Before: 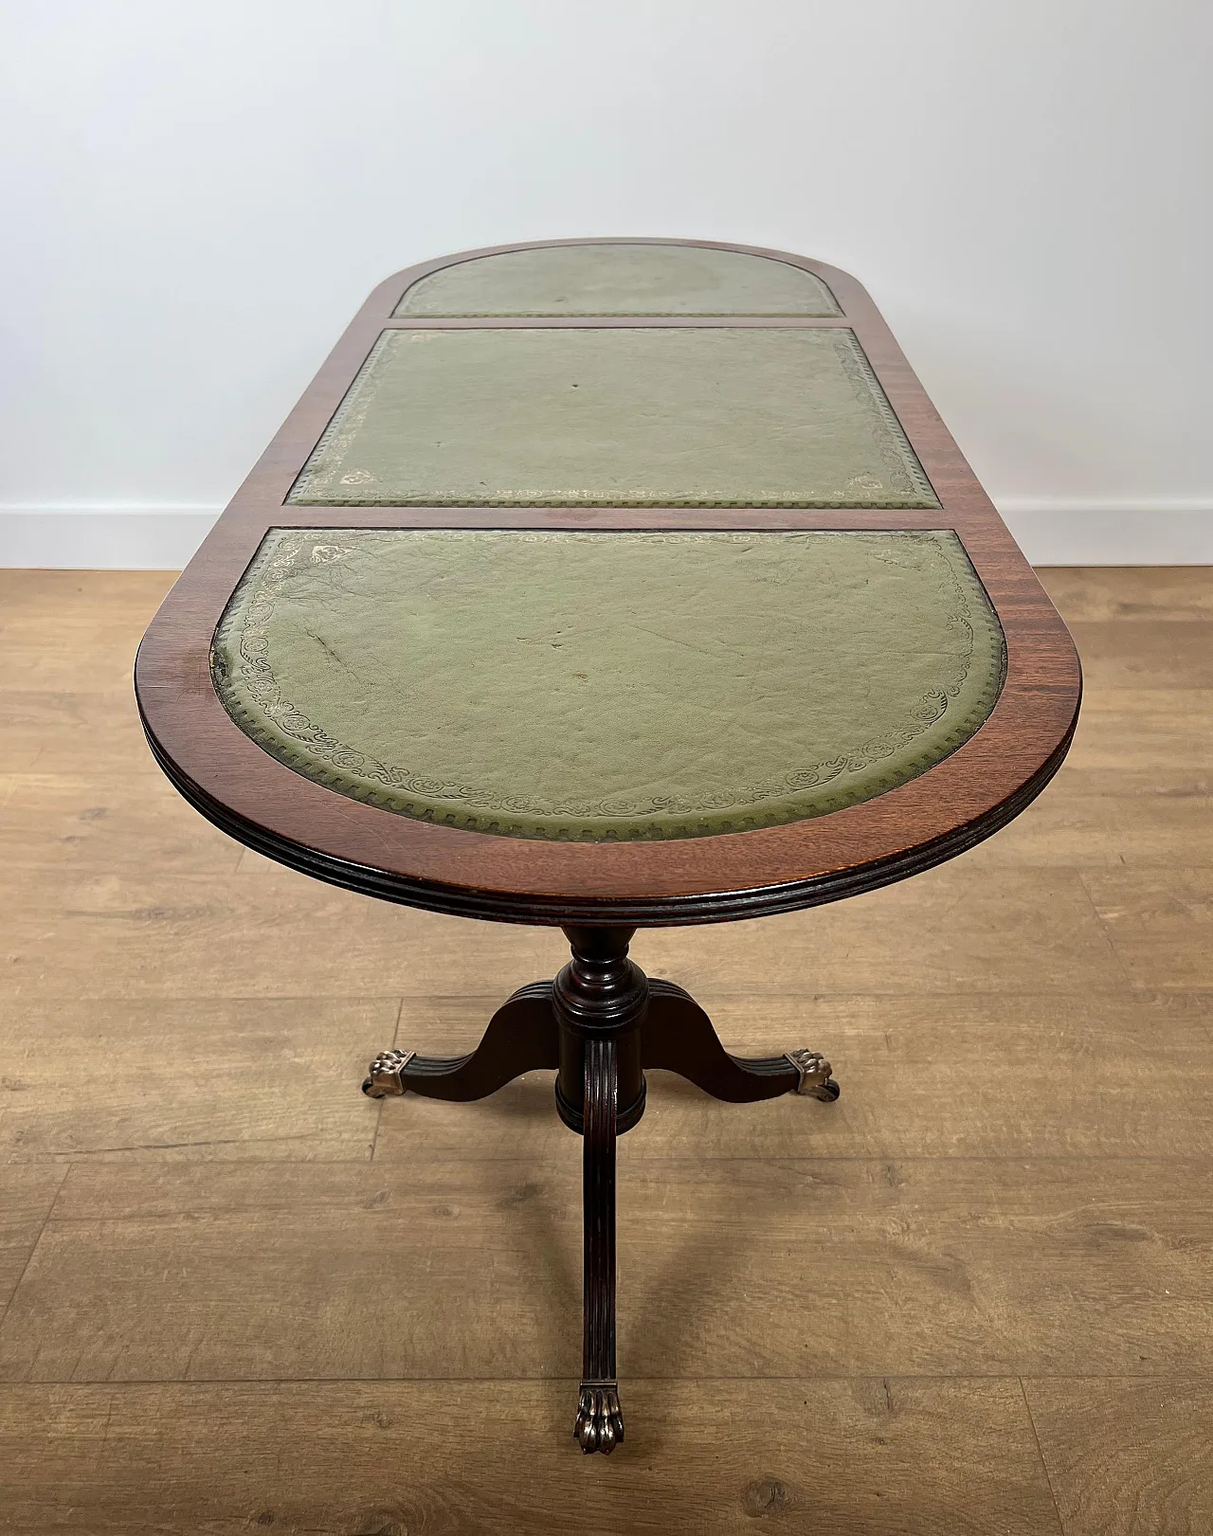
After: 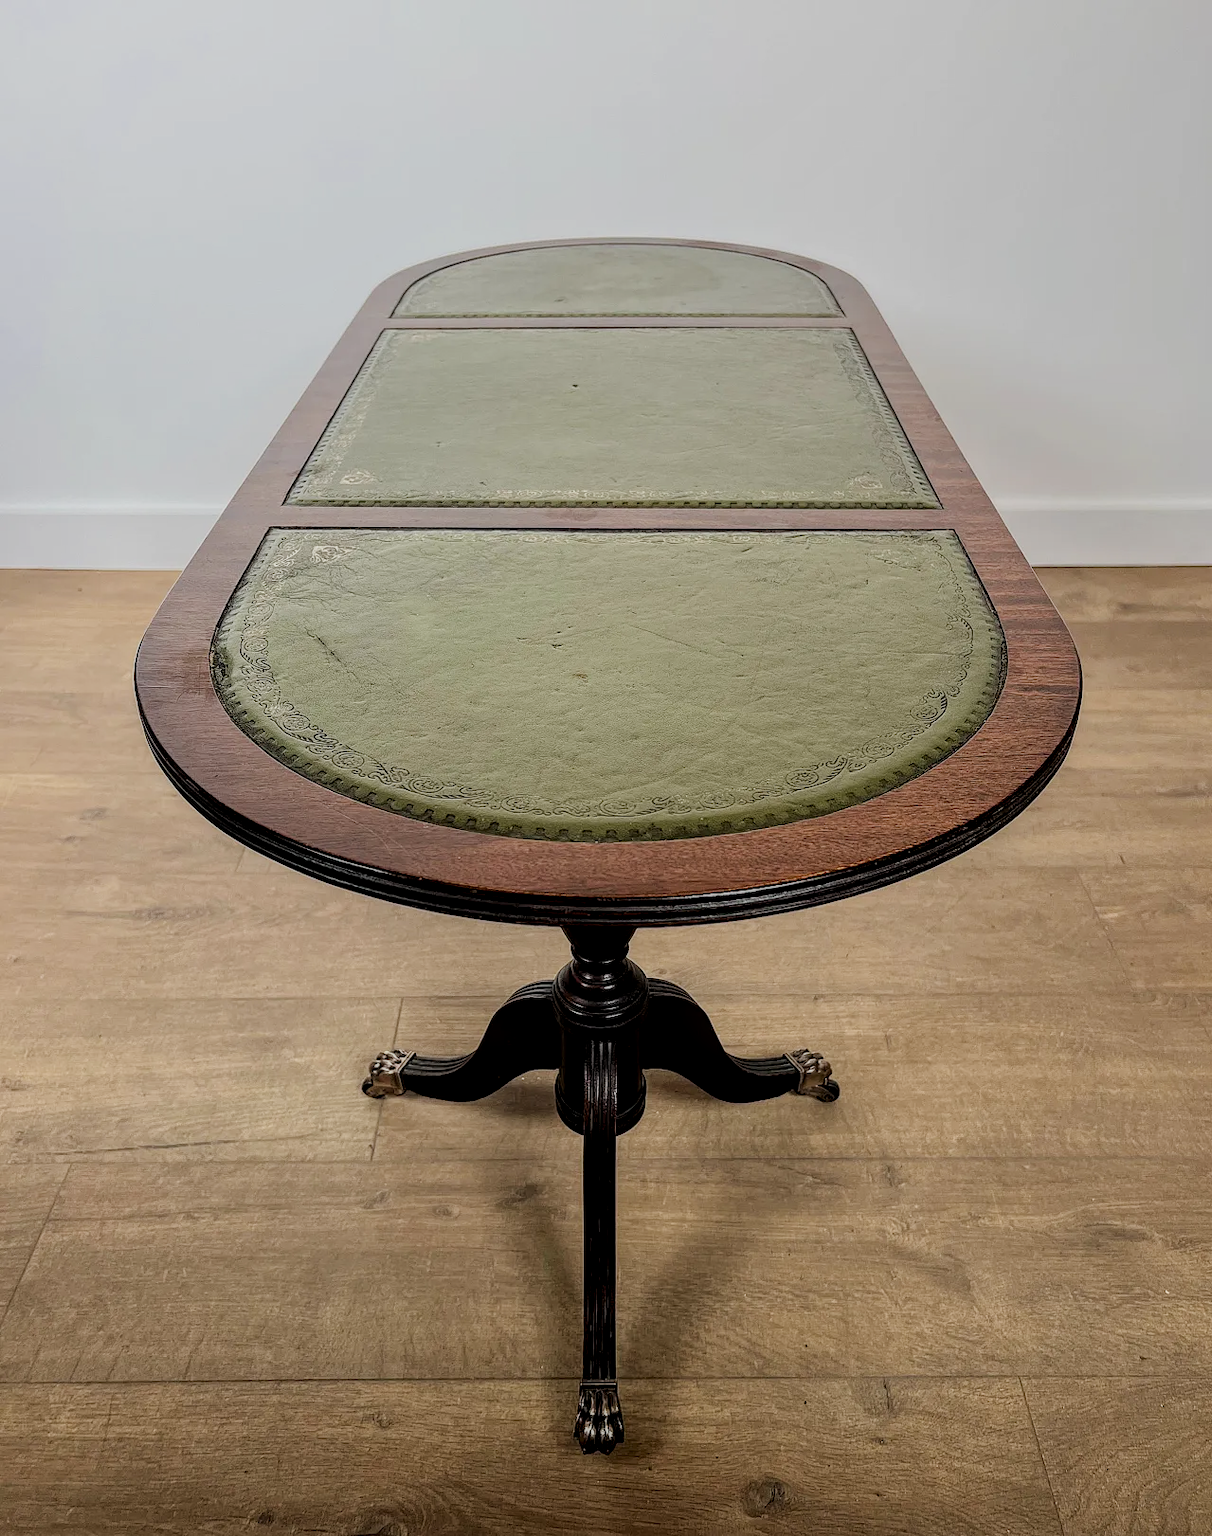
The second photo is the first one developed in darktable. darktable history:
filmic rgb: black relative exposure -7.65 EV, white relative exposure 4.56 EV, hardness 3.61
local contrast: highlights 25%, detail 130%
